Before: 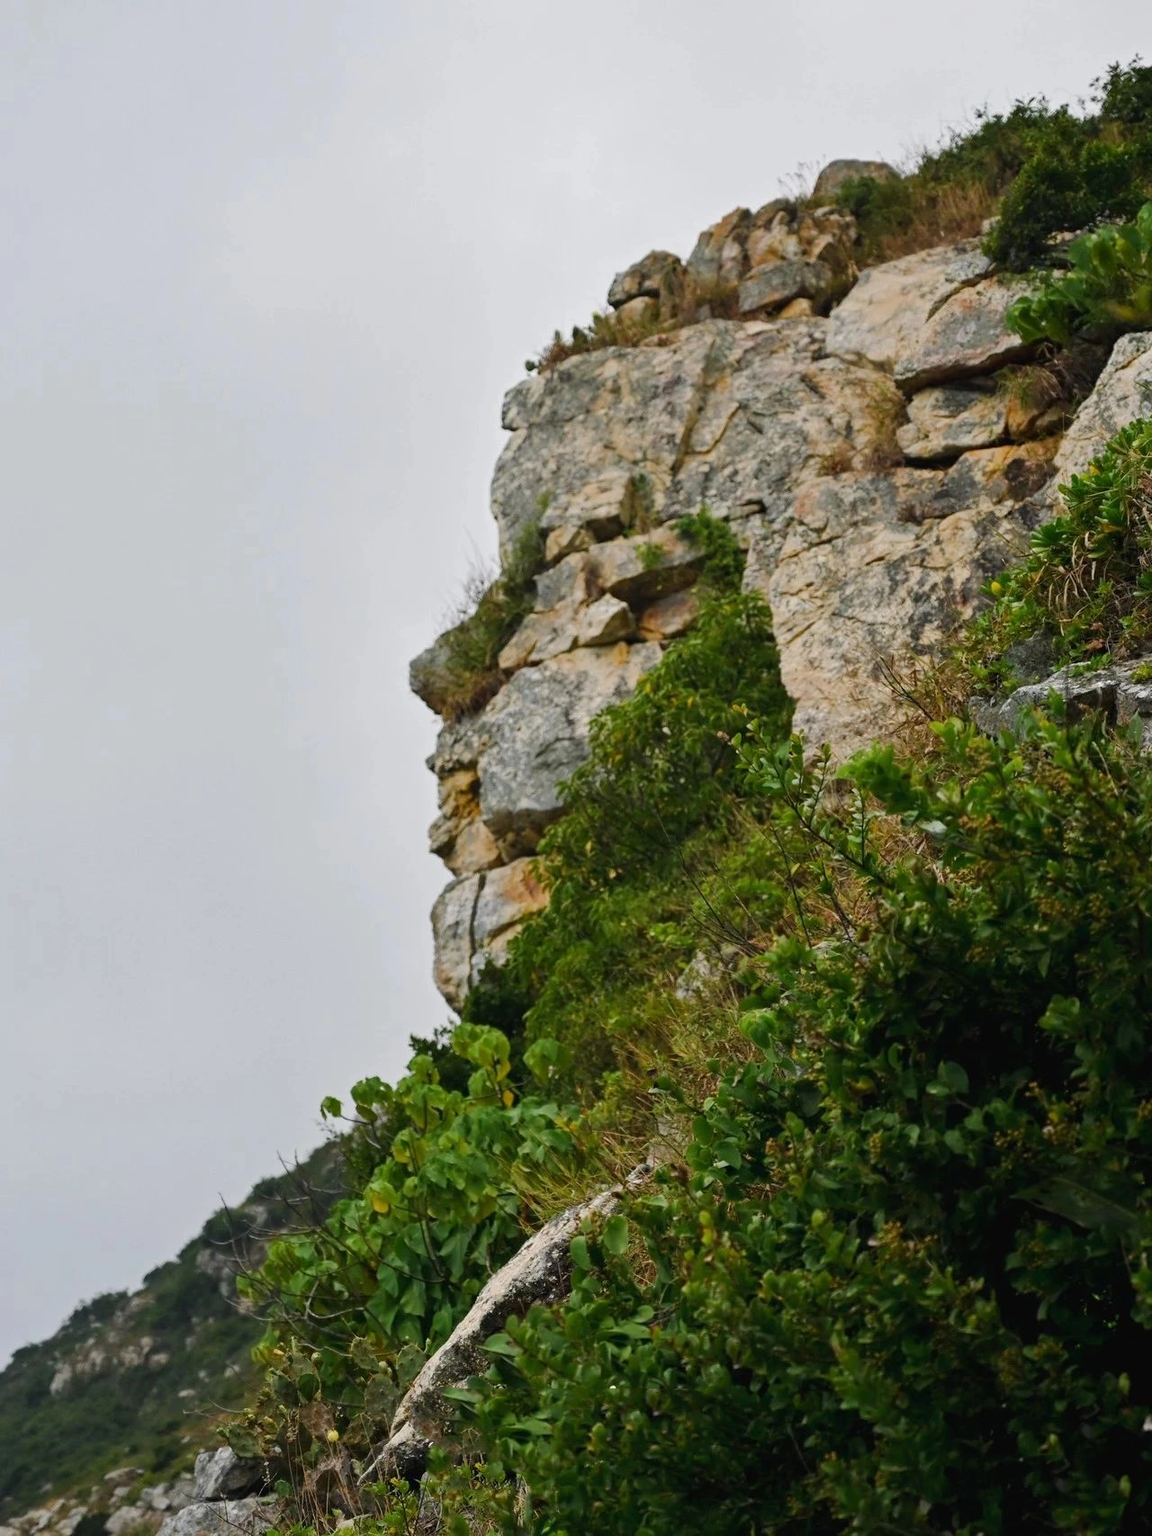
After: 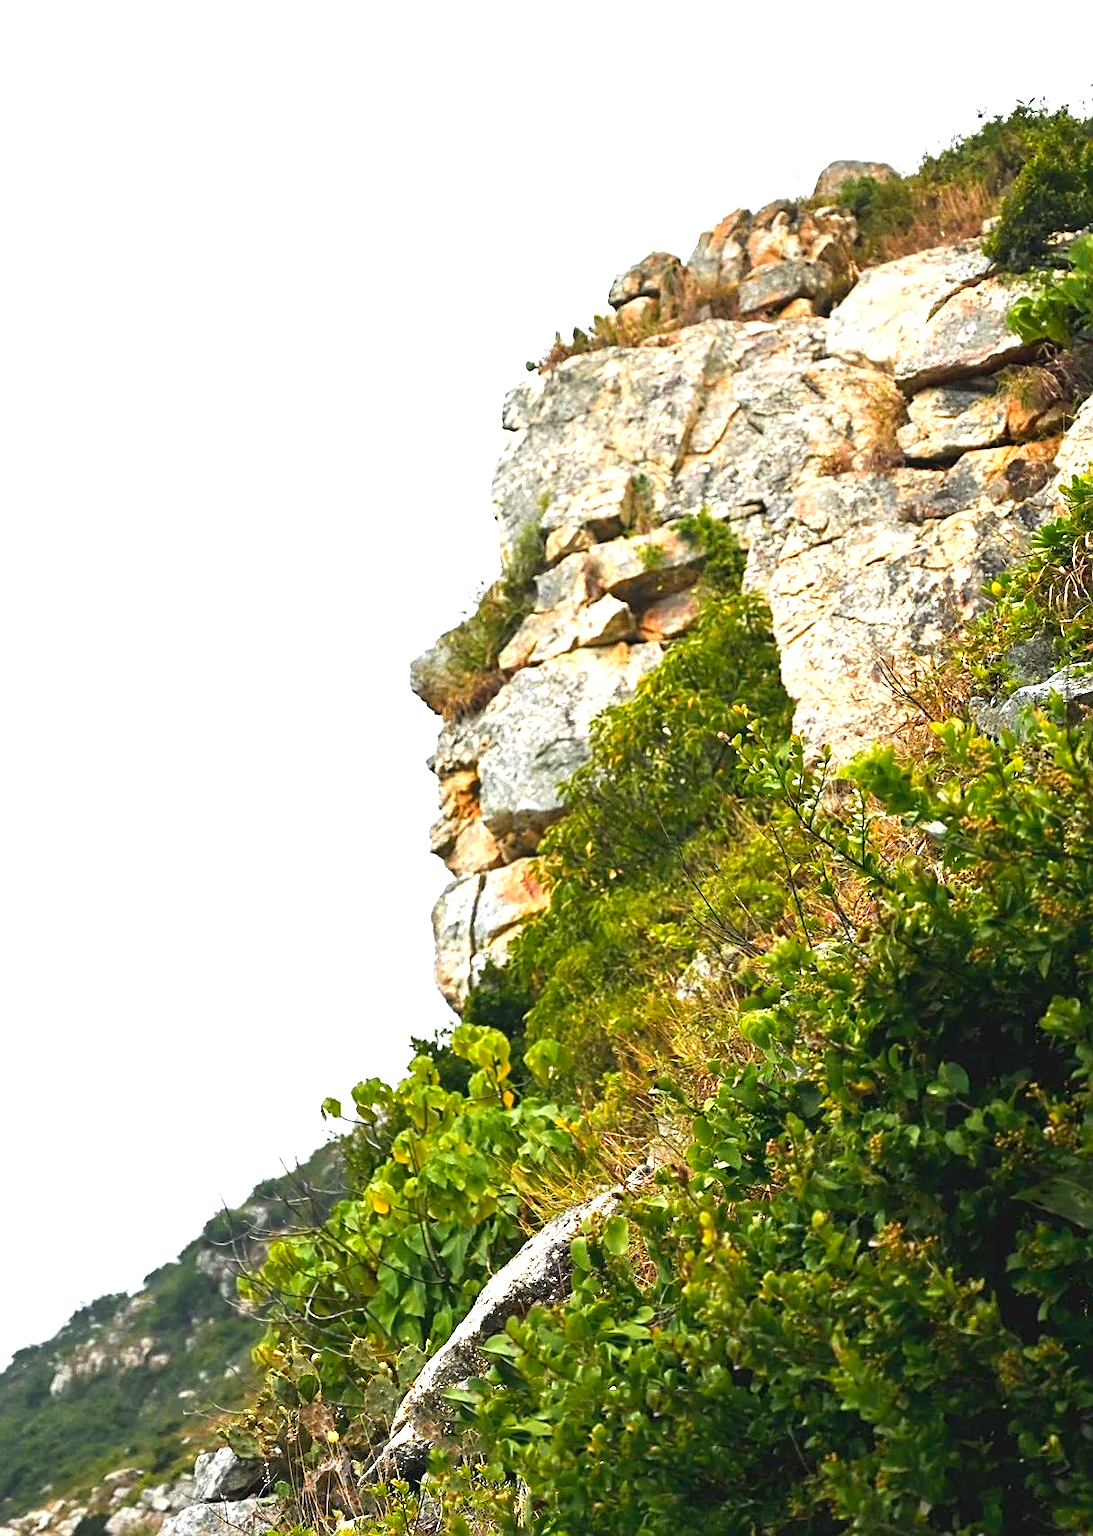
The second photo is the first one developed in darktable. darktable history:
color zones: curves: ch1 [(0.235, 0.558) (0.75, 0.5)]; ch2 [(0.25, 0.462) (0.749, 0.457)]
crop and rotate: left 0%, right 5.131%
sharpen: radius 1.918
exposure: black level correction 0, exposure 1.583 EV, compensate exposure bias true, compensate highlight preservation false
